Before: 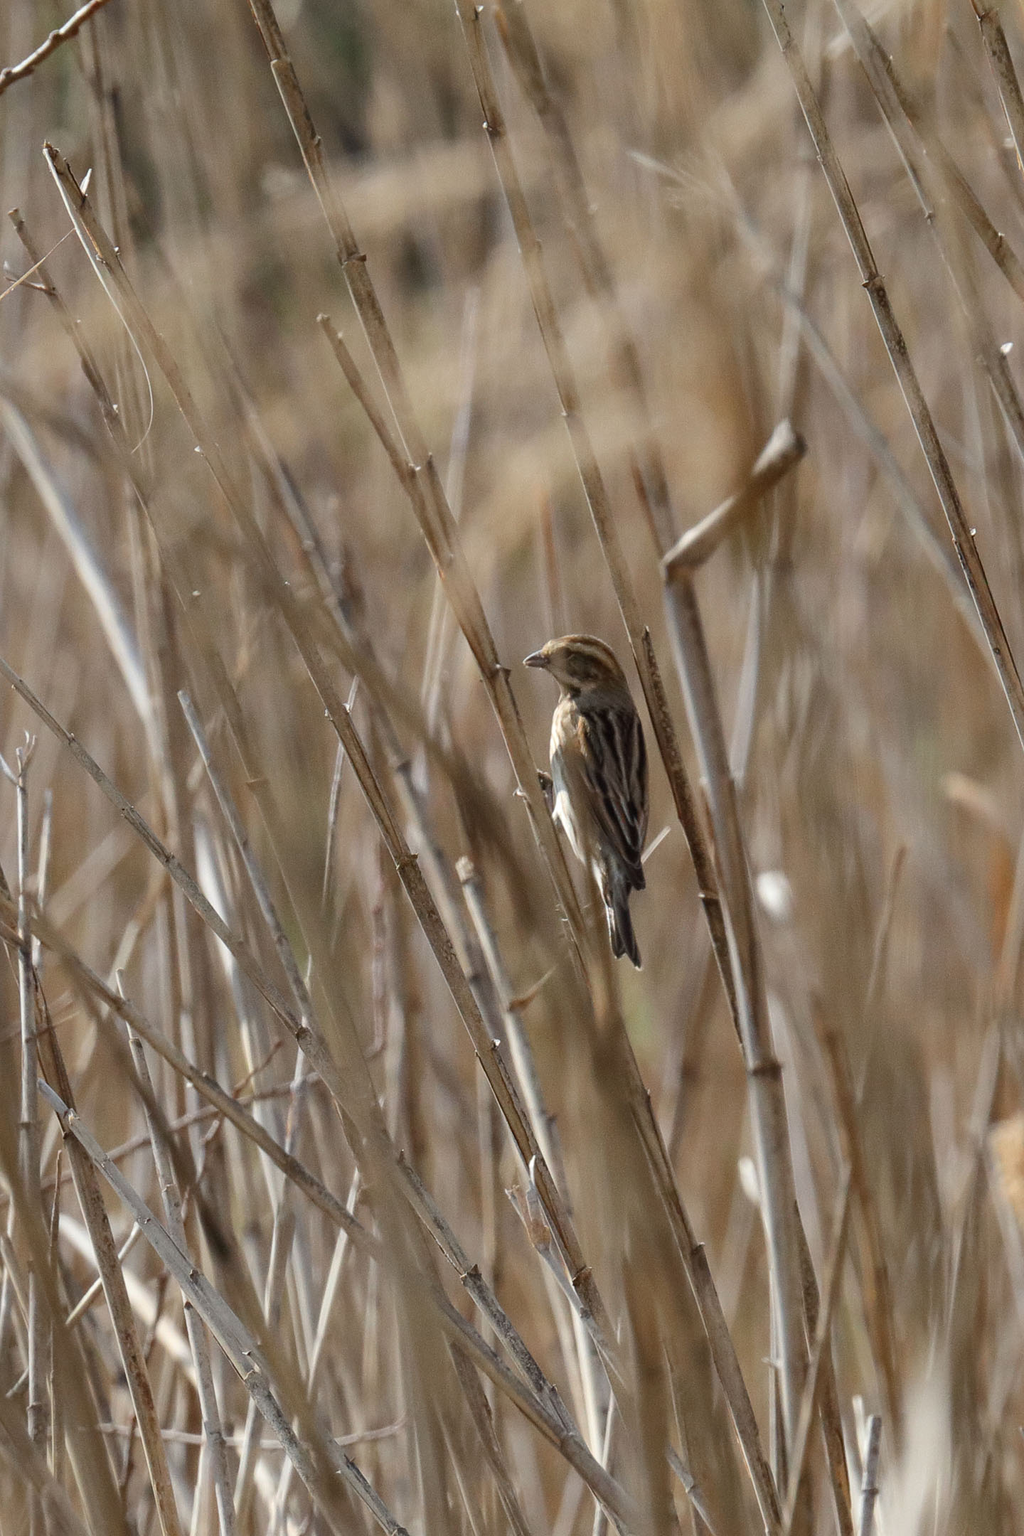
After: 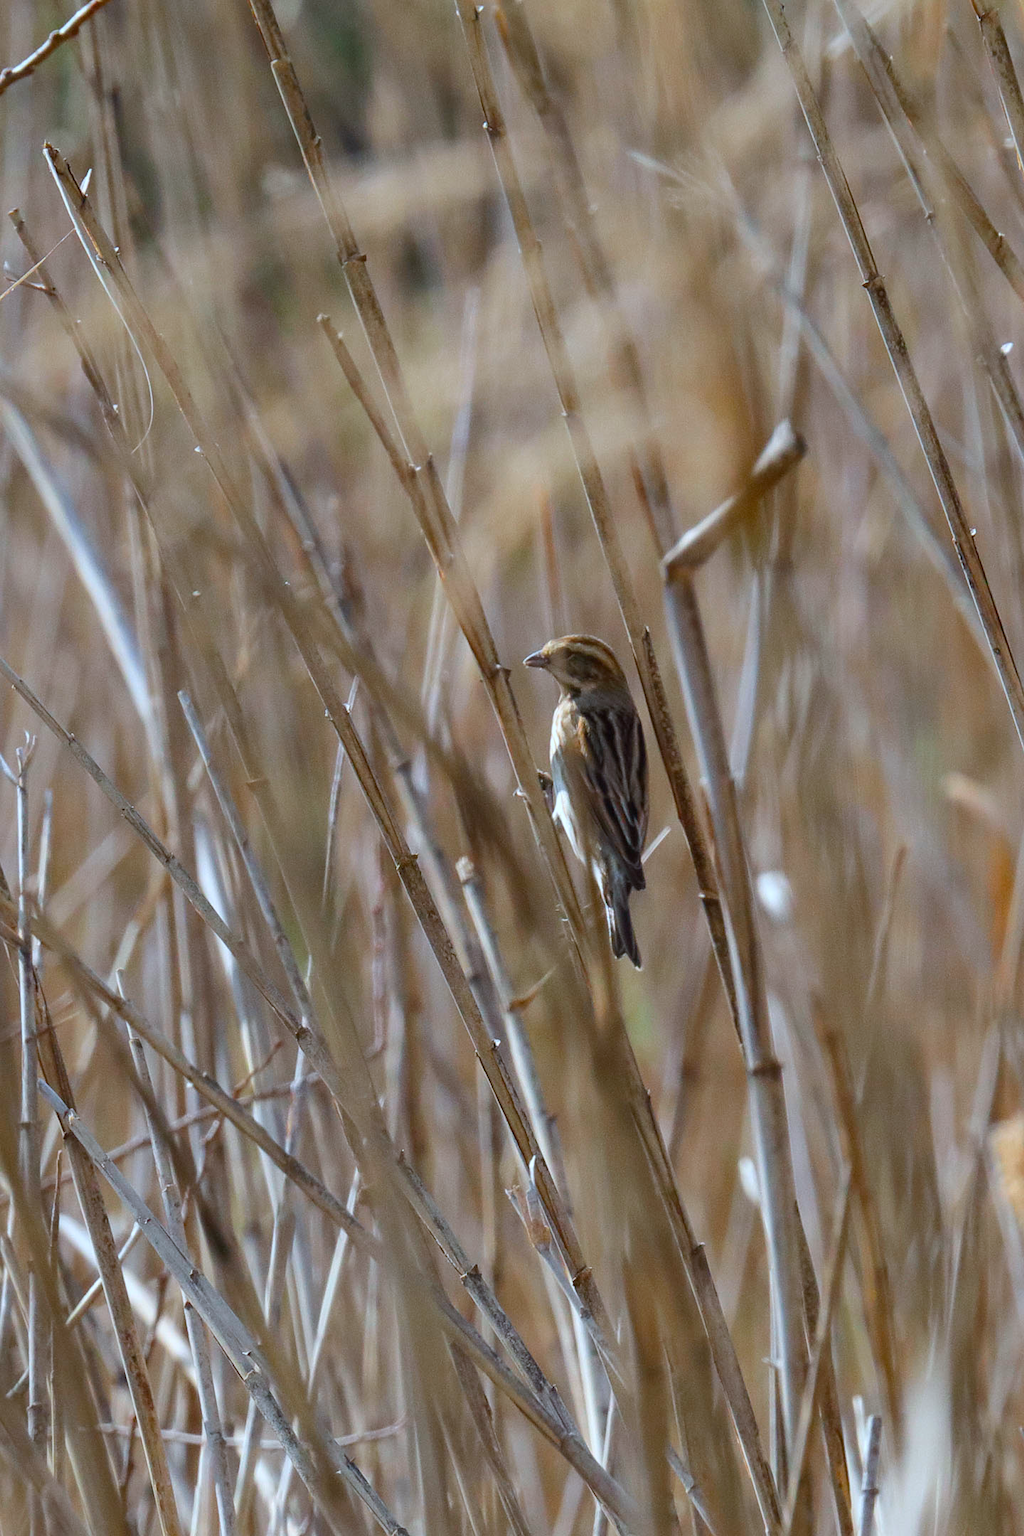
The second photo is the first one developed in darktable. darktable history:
color balance rgb: linear chroma grading › global chroma 15%, perceptual saturation grading › global saturation 30%
color calibration: x 0.37, y 0.382, temperature 4313.32 K
